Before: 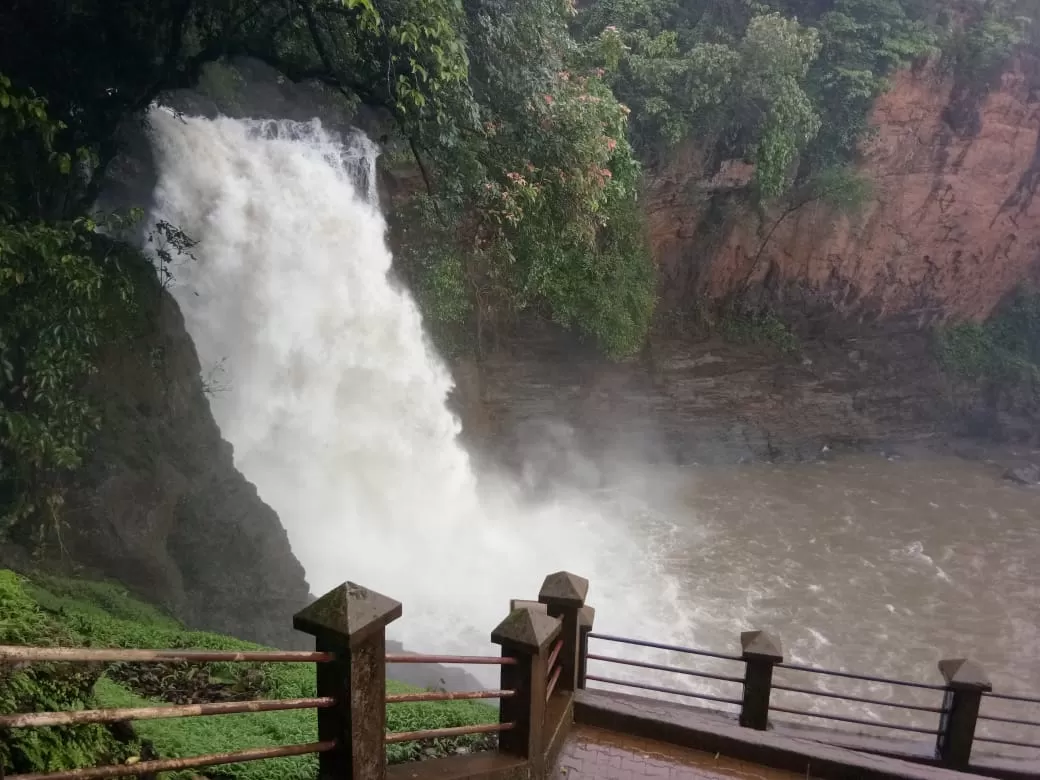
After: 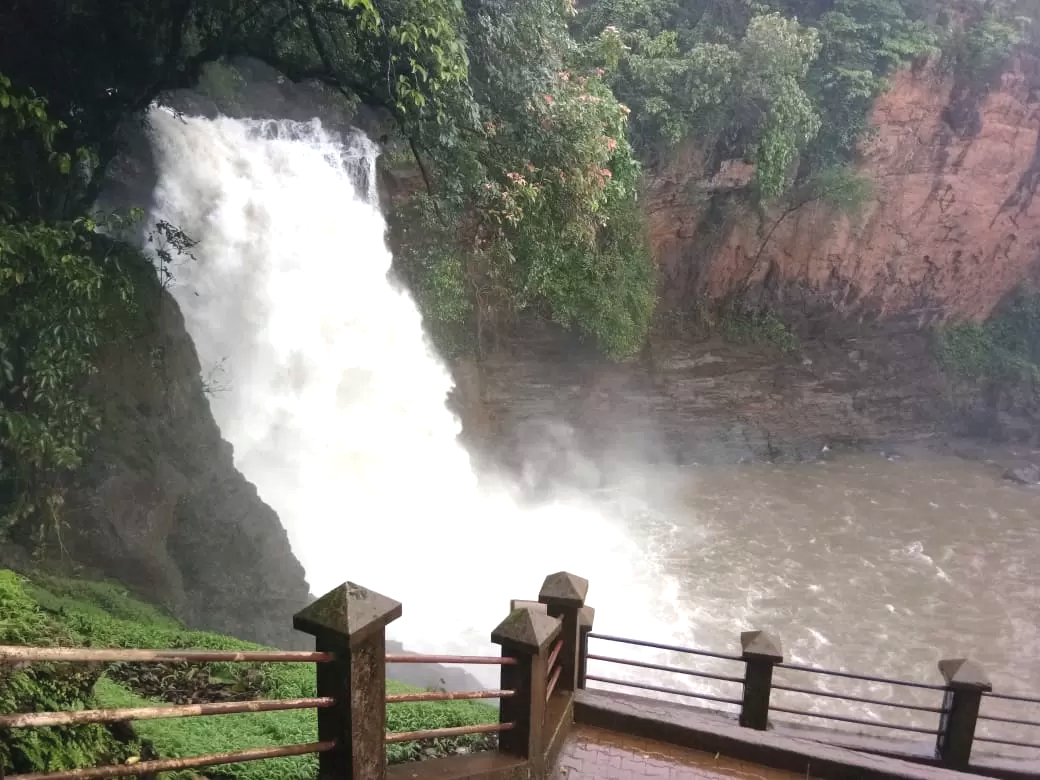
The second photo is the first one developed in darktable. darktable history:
contrast brightness saturation: contrast 0.014, saturation -0.048
exposure: black level correction -0.002, exposure 0.709 EV, compensate highlight preservation false
